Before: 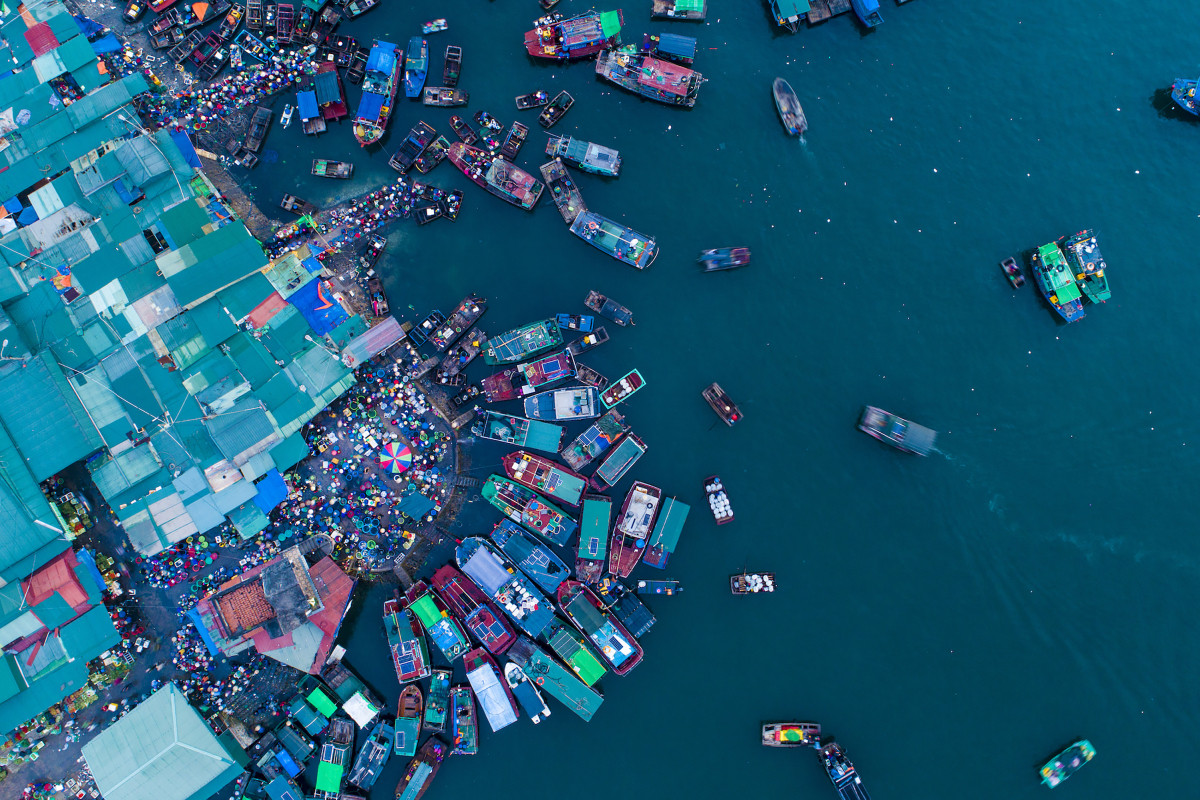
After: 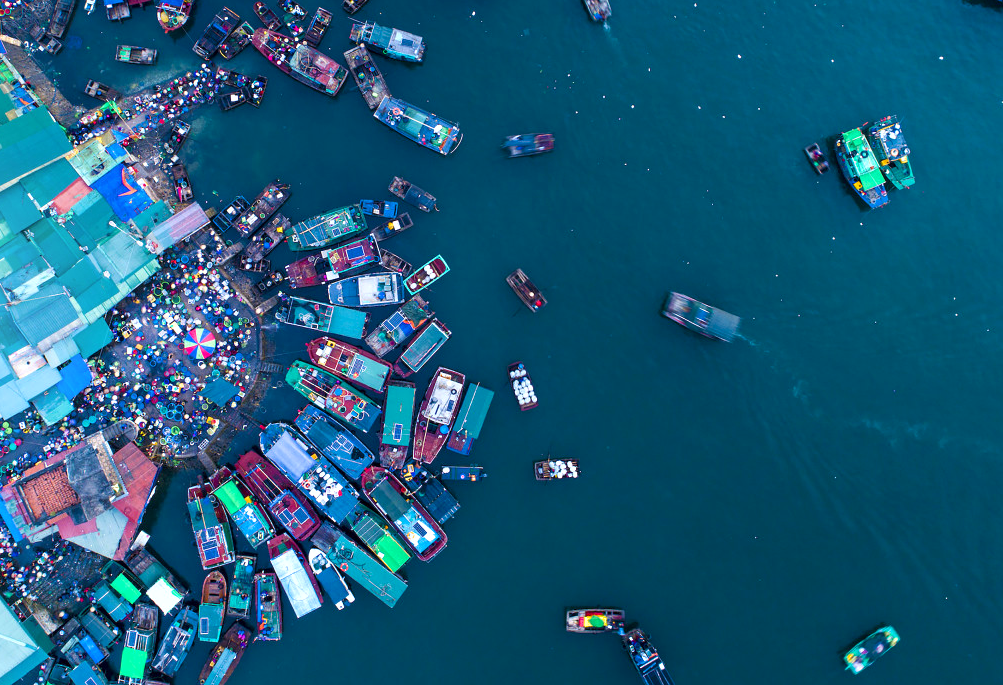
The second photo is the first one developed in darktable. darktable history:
shadows and highlights: shadows -54.79, highlights 84.54, soften with gaussian
exposure: black level correction 0.001, exposure 0.5 EV, compensate highlight preservation false
crop: left 16.395%, top 14.341%
